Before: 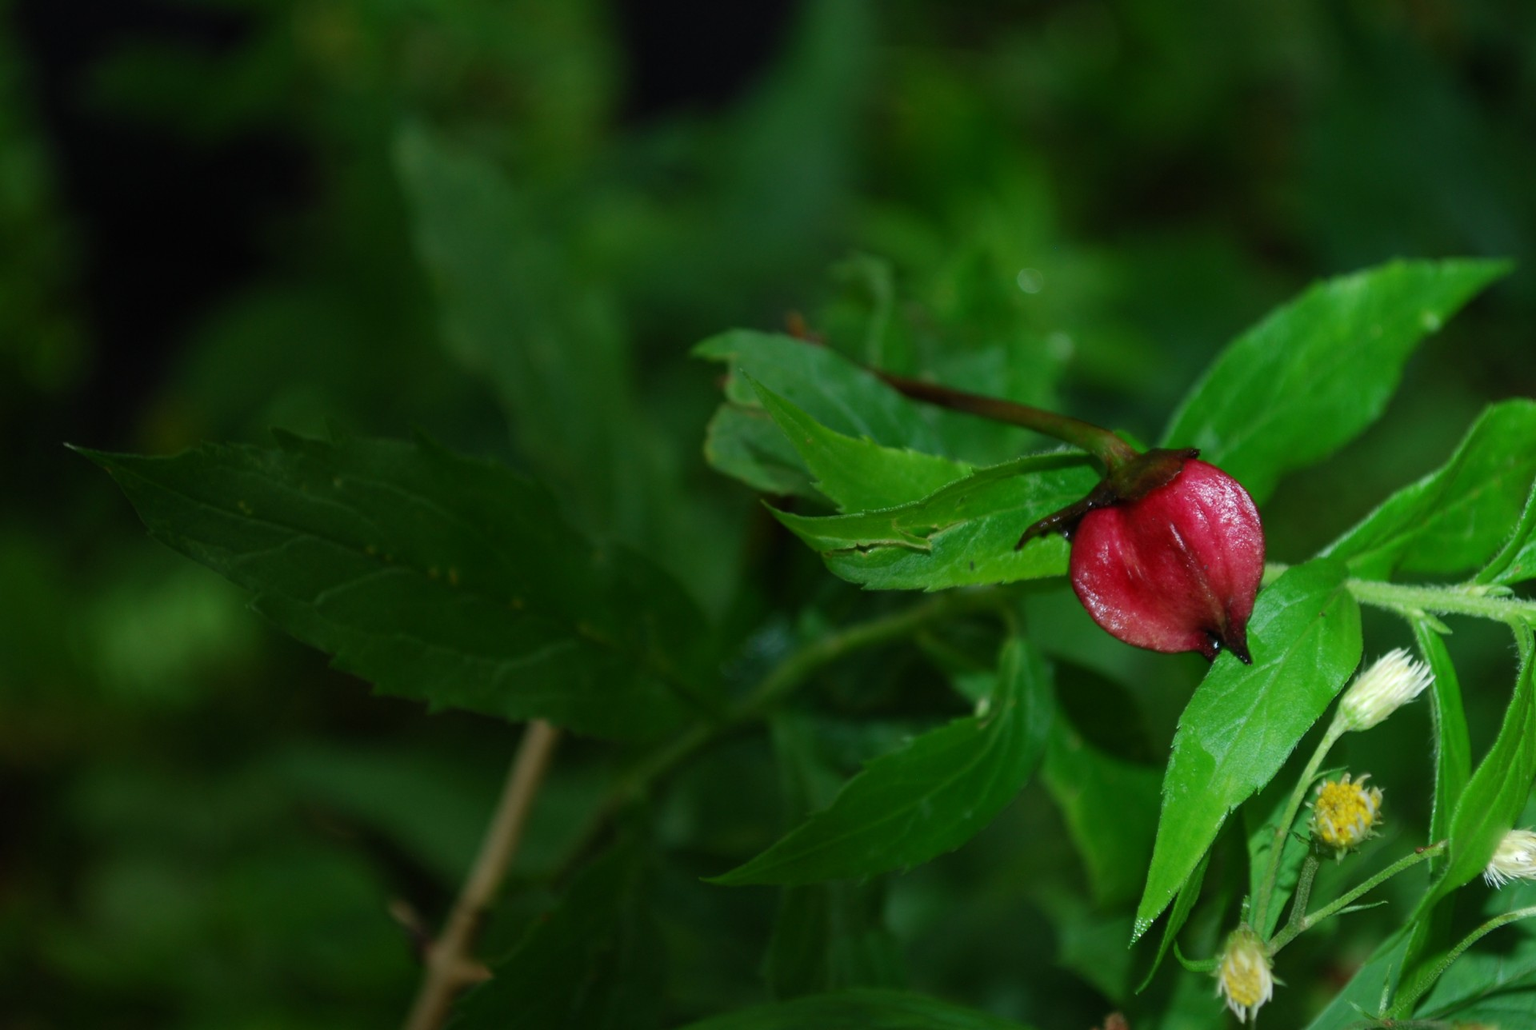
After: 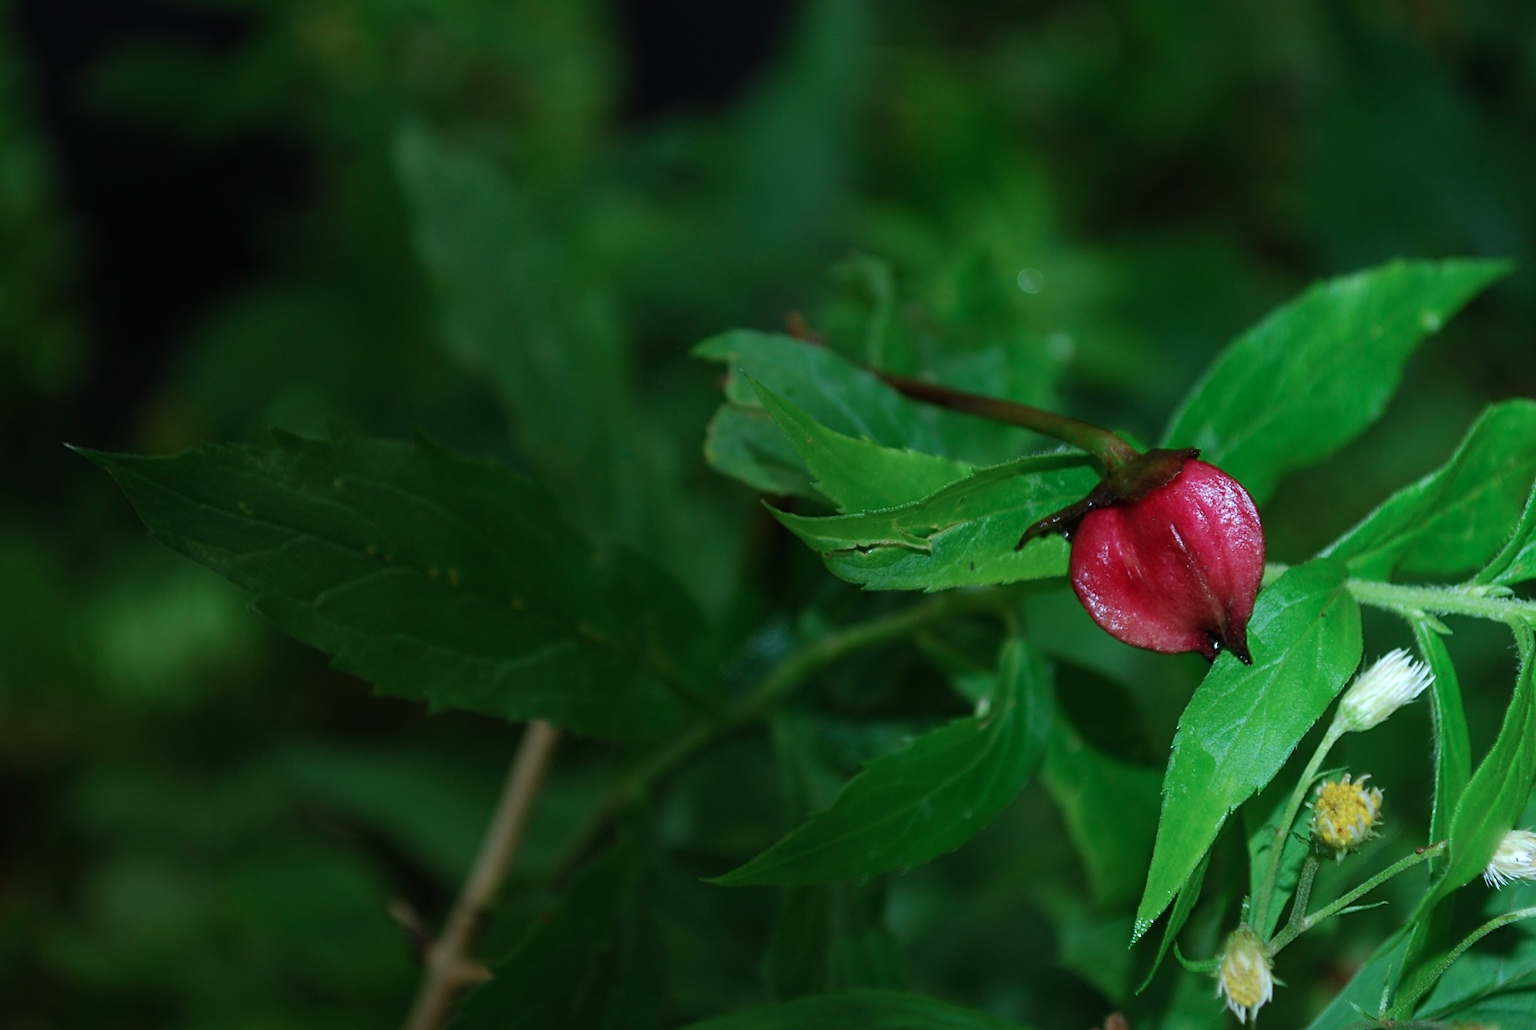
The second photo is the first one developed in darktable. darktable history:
color correction: highlights a* -1.97, highlights b* -18.51
sharpen: on, module defaults
